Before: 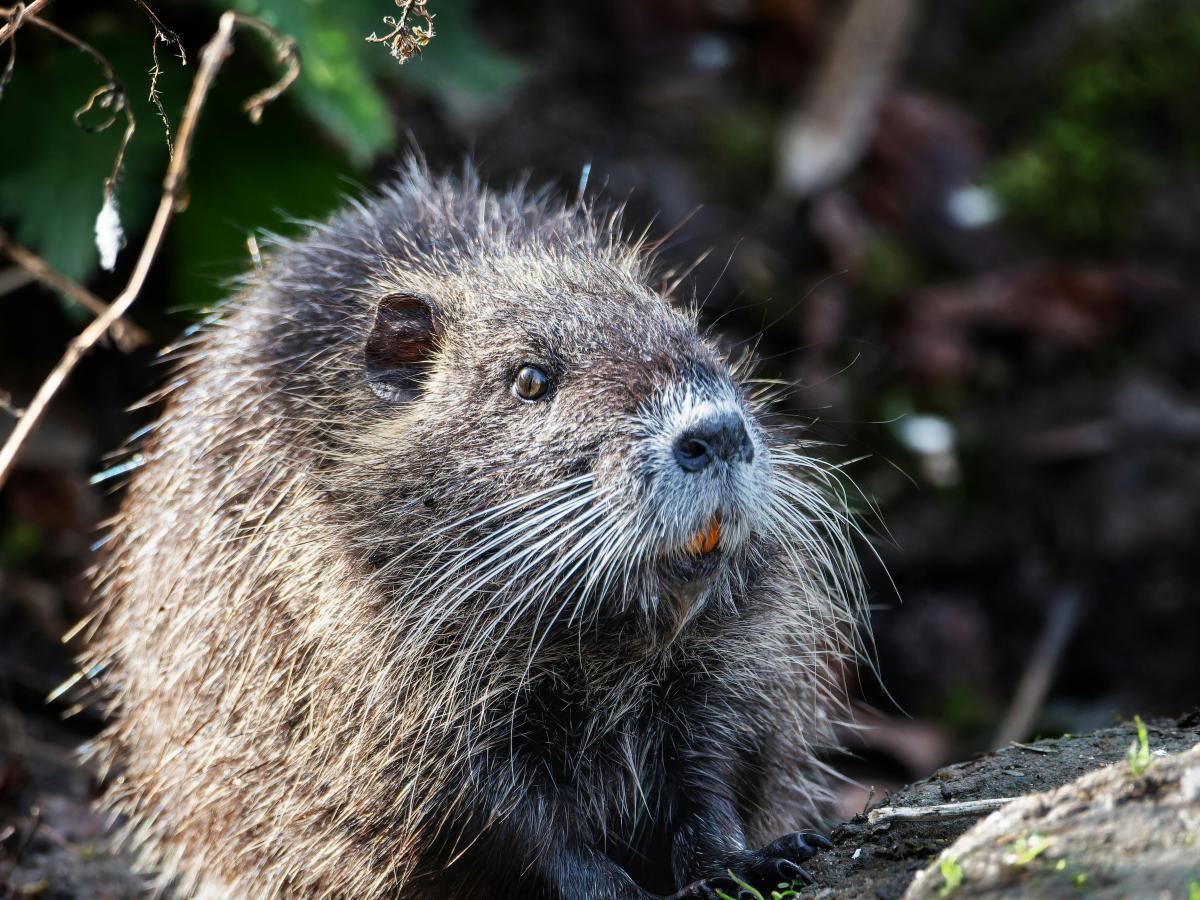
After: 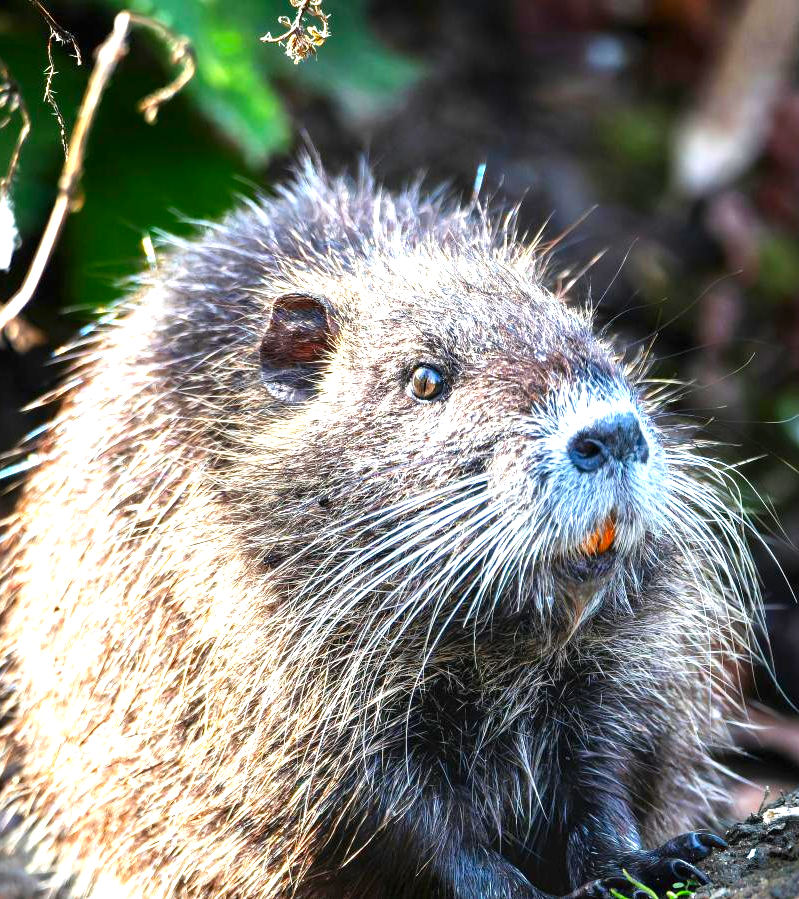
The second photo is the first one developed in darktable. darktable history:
color correction: saturation 1.34
crop and rotate: left 8.786%, right 24.548%
exposure: black level correction 0, exposure 1.2 EV, compensate highlight preservation false
